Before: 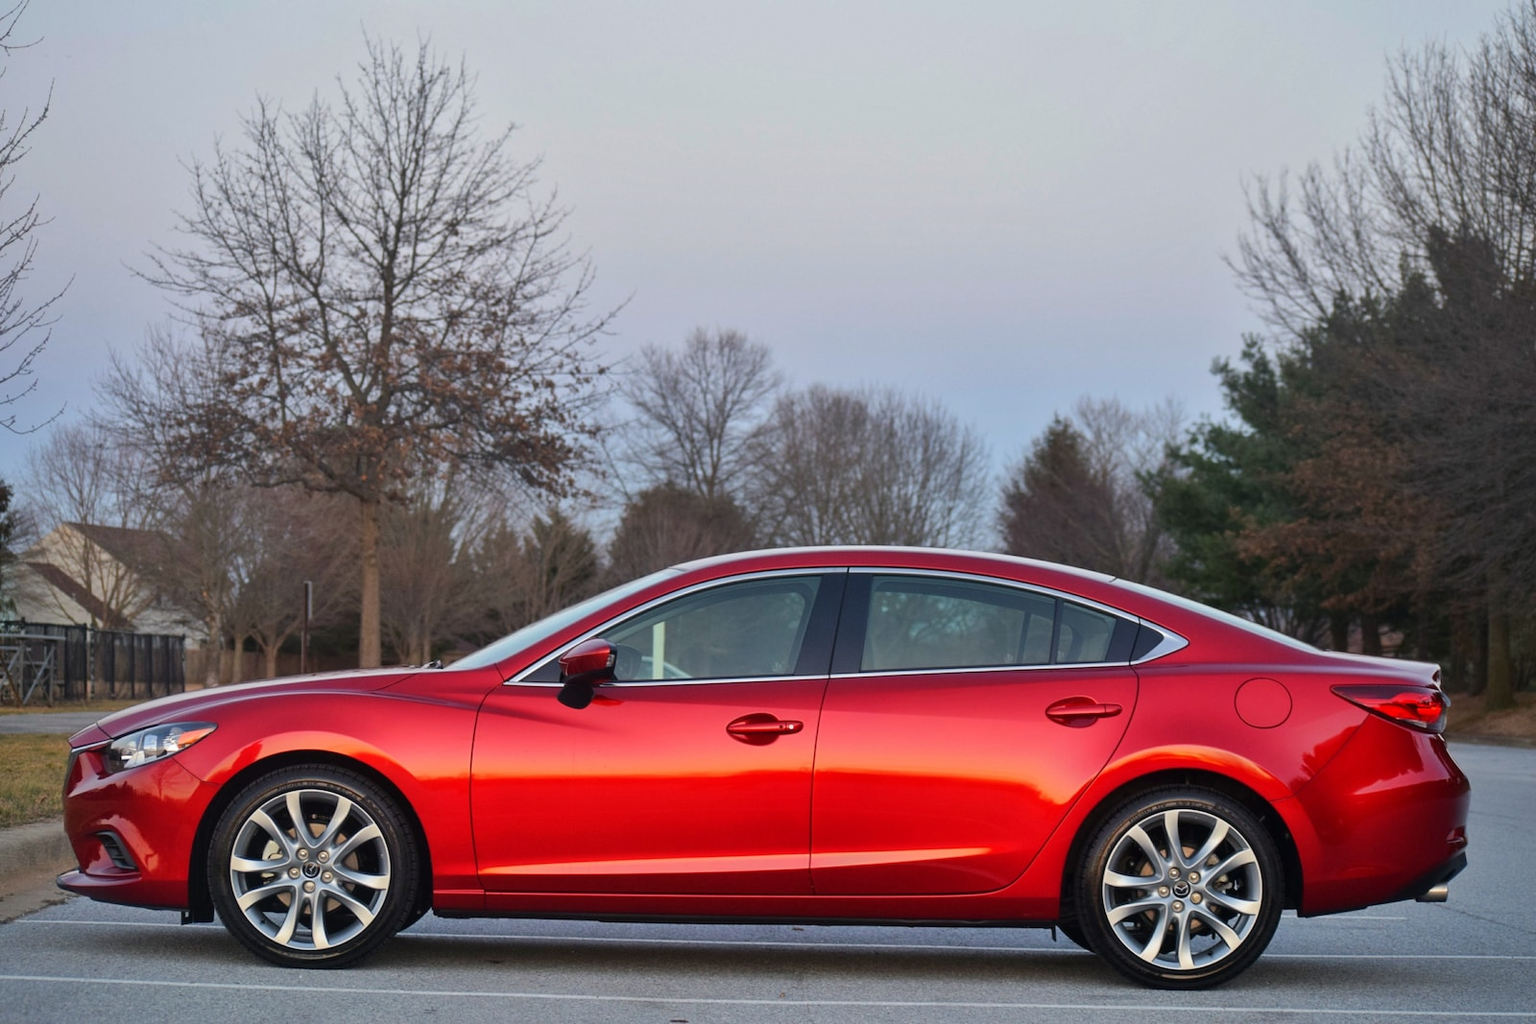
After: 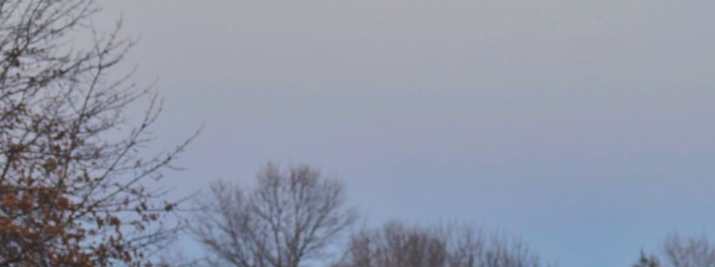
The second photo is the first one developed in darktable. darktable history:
crop: left 28.64%, top 16.832%, right 26.637%, bottom 58.055%
exposure: exposure -0.492 EV, compensate highlight preservation false
color balance rgb: linear chroma grading › global chroma 13.3%, global vibrance 41.49%
